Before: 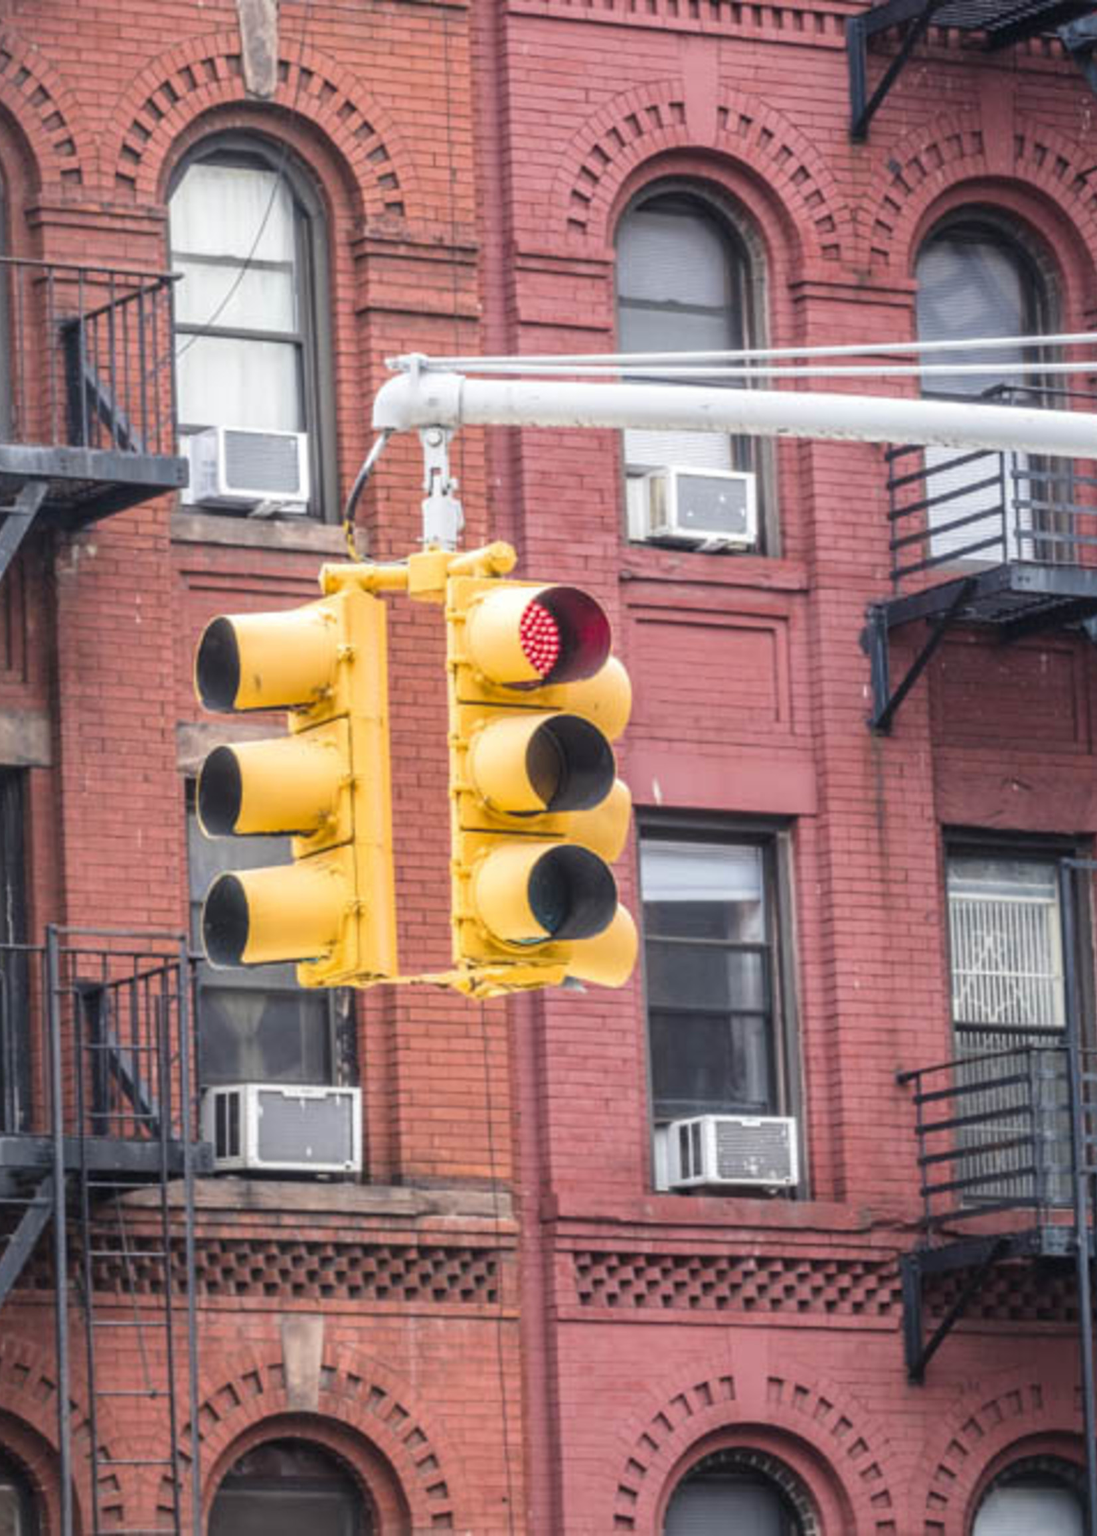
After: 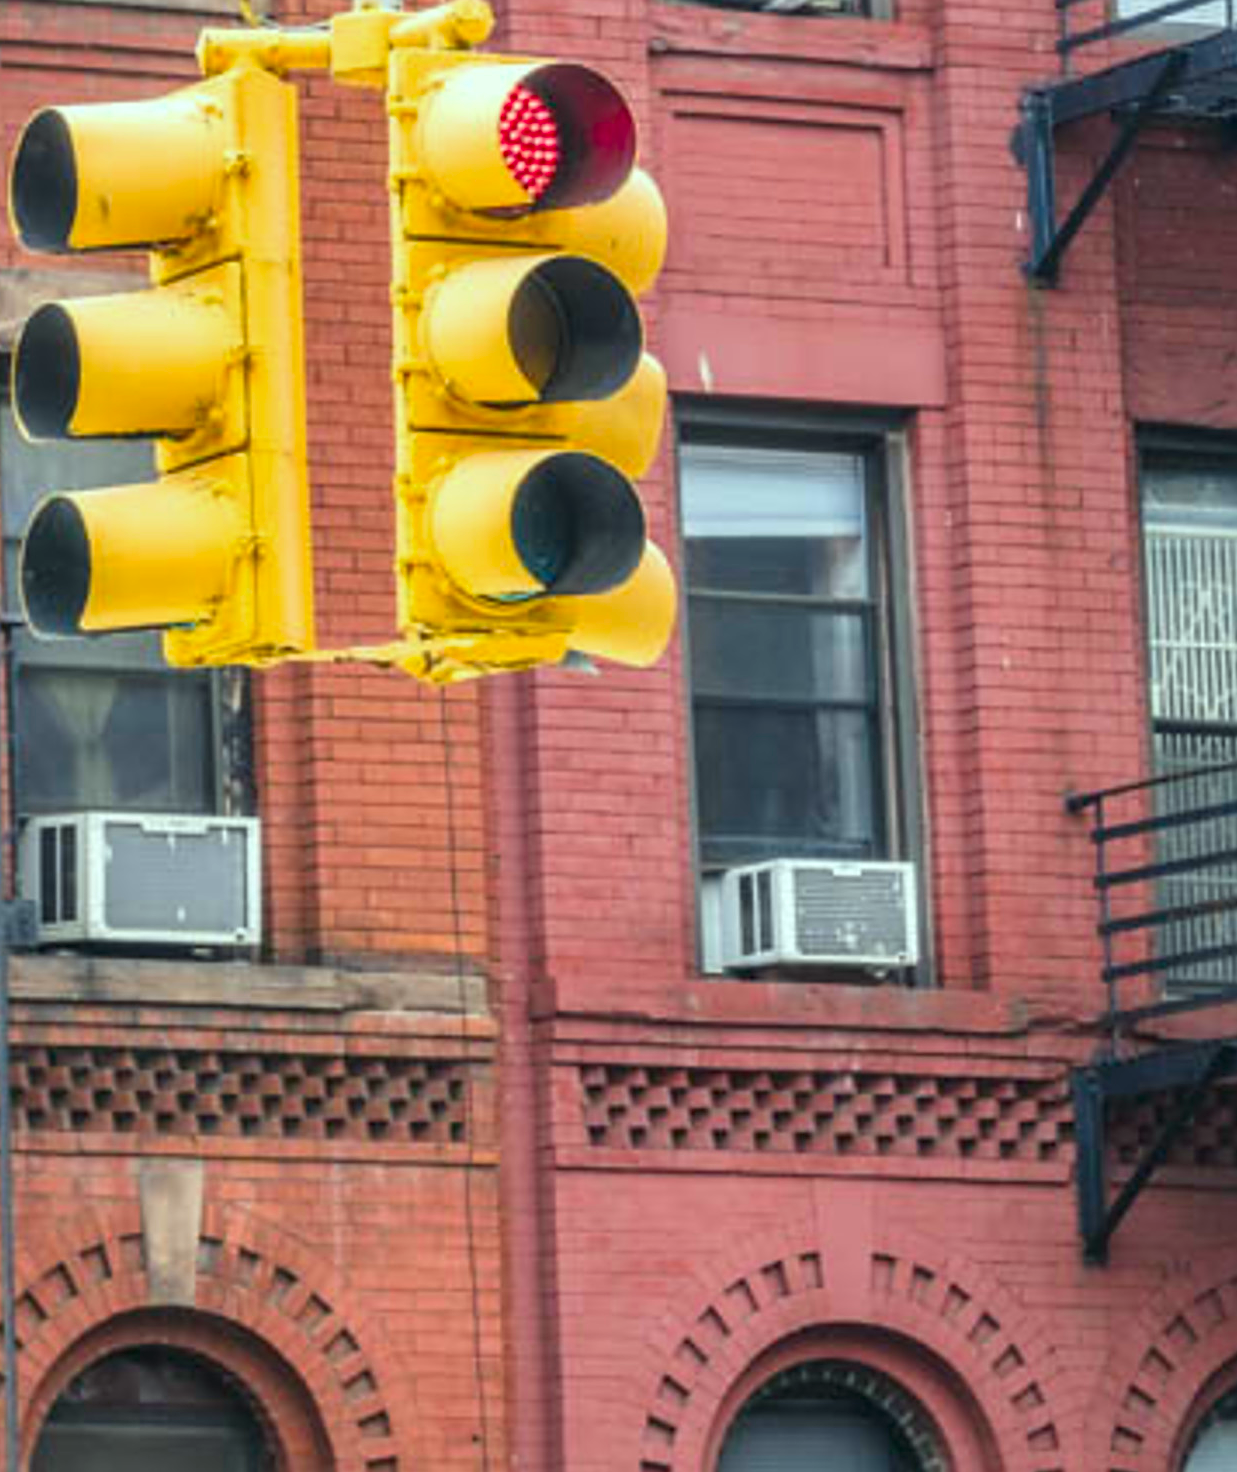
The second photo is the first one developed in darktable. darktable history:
sharpen: on, module defaults
shadows and highlights: shadows 29.18, highlights -29.09, low approximation 0.01, soften with gaussian
color correction: highlights a* -7.56, highlights b* 1.22, shadows a* -3.67, saturation 1.38
crop and rotate: left 17.206%, top 35.48%, right 7.868%, bottom 0.837%
